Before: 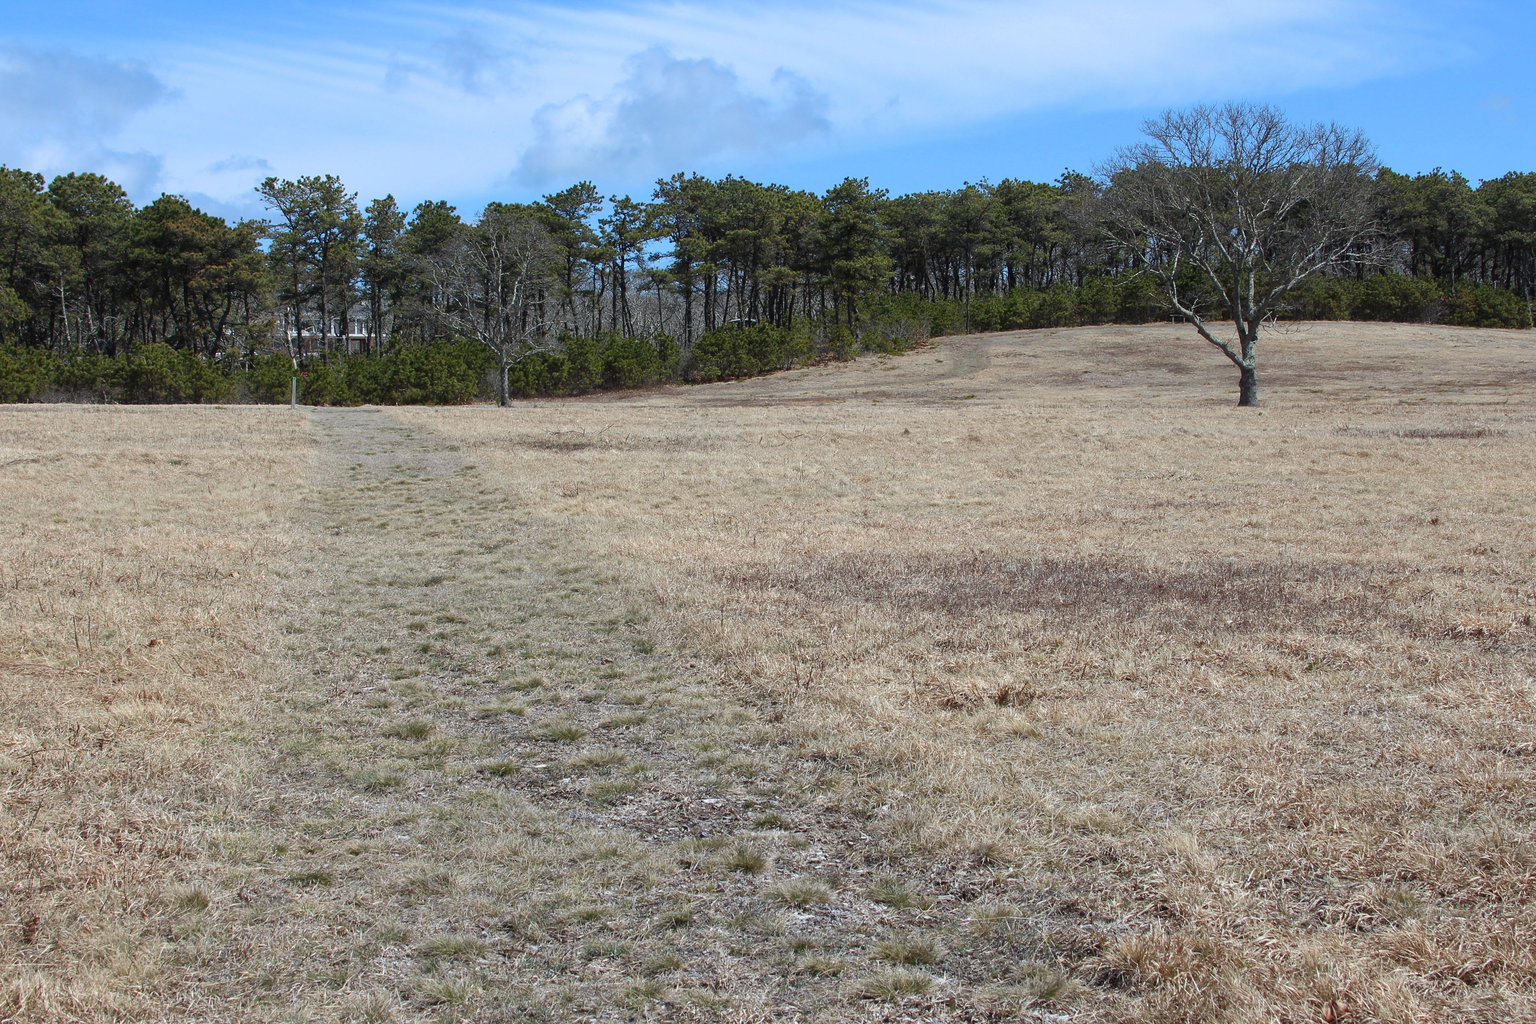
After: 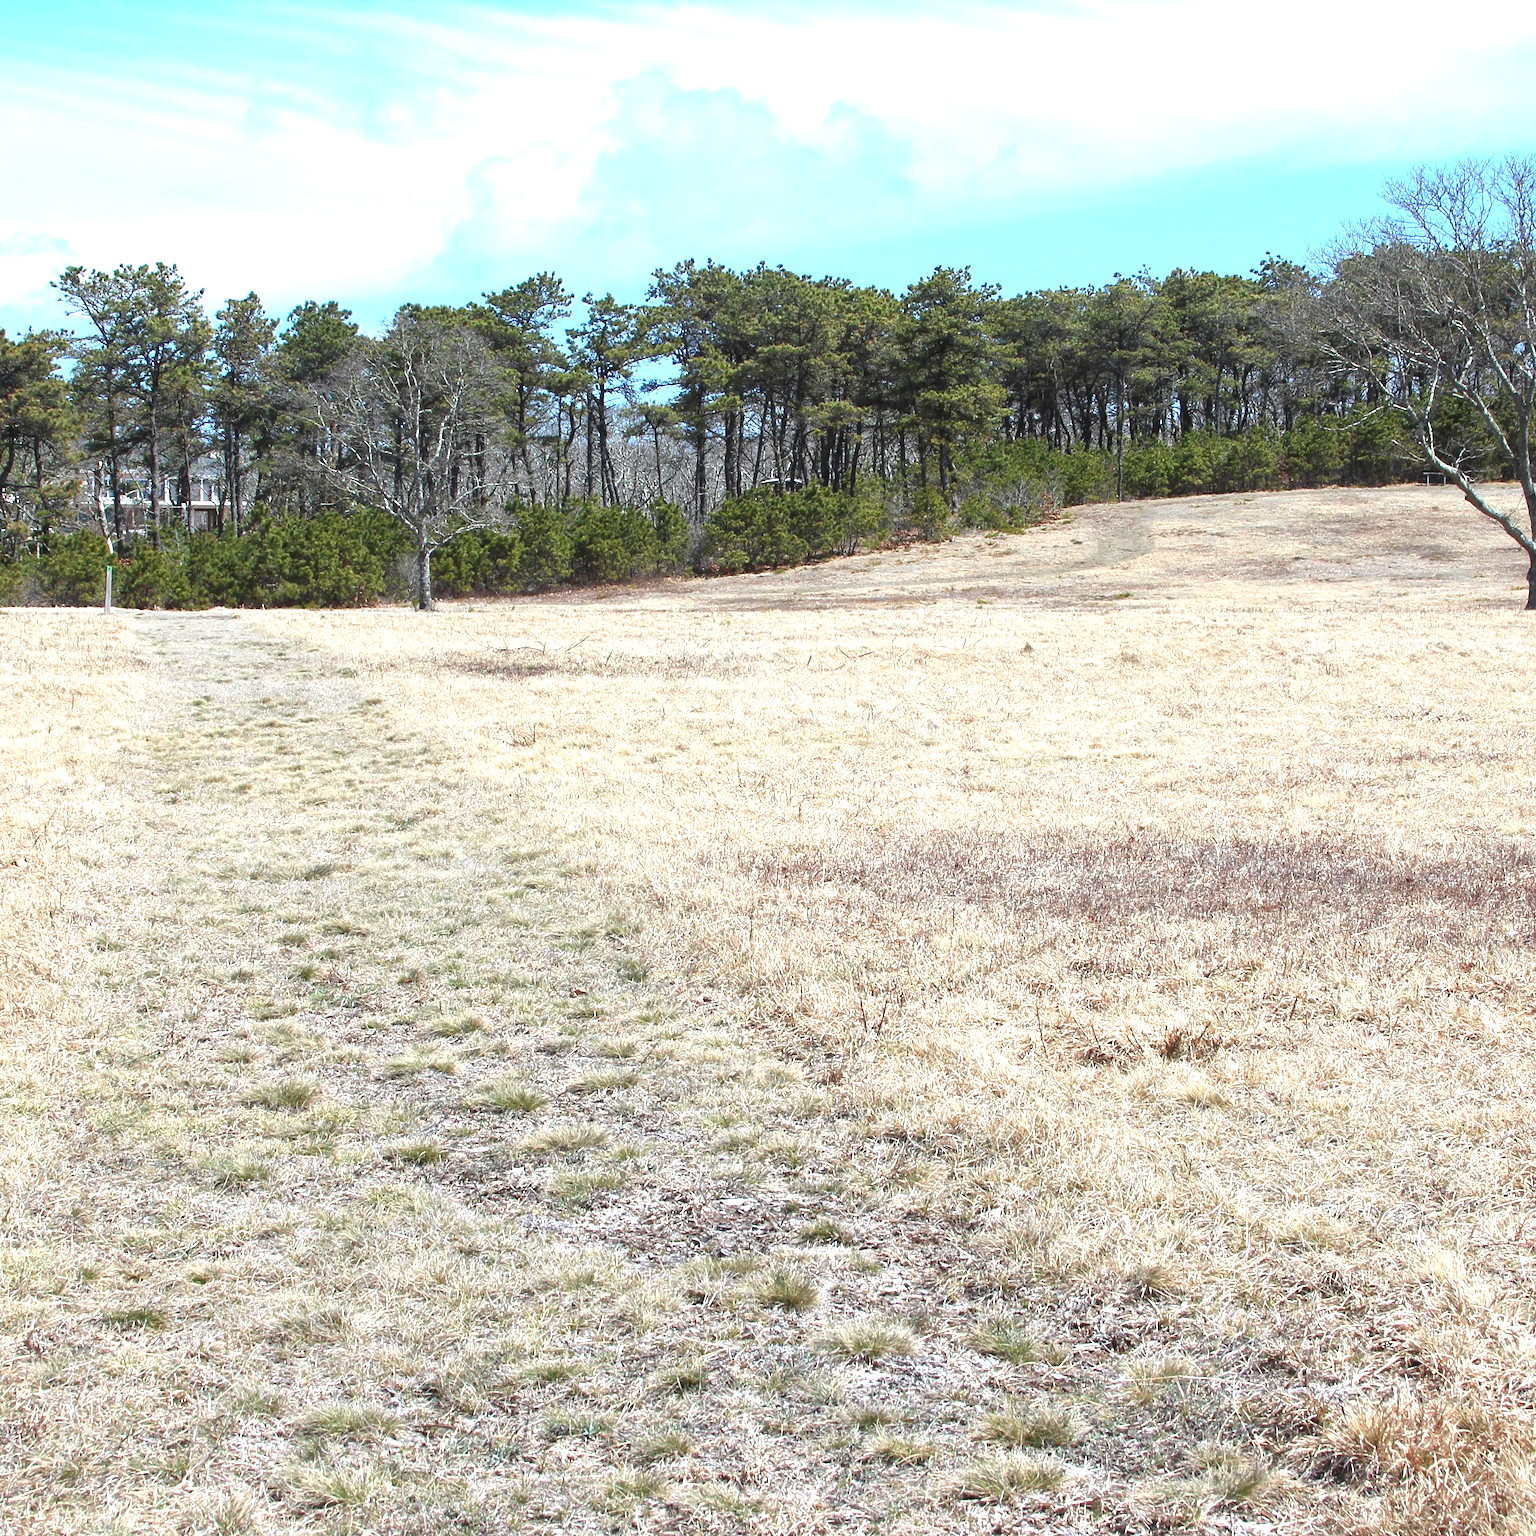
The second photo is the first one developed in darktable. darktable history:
crop and rotate: left 14.436%, right 18.898%
exposure: exposure 1.25 EV, compensate exposure bias true, compensate highlight preservation false
